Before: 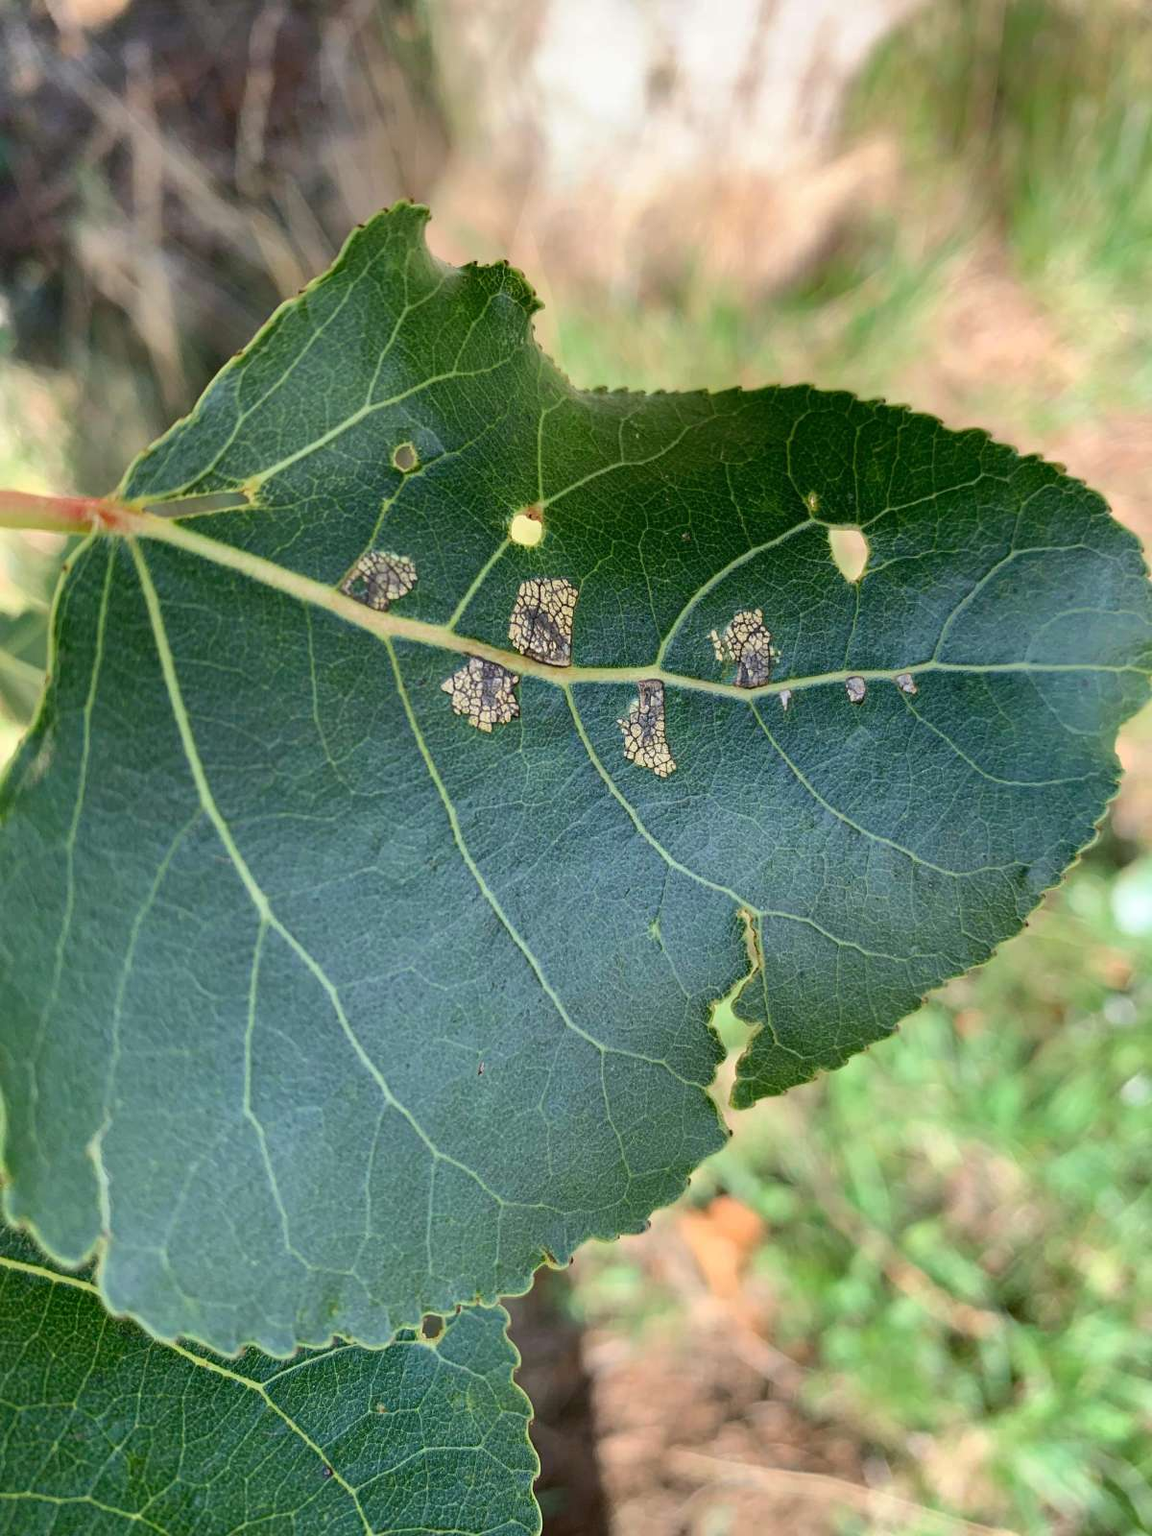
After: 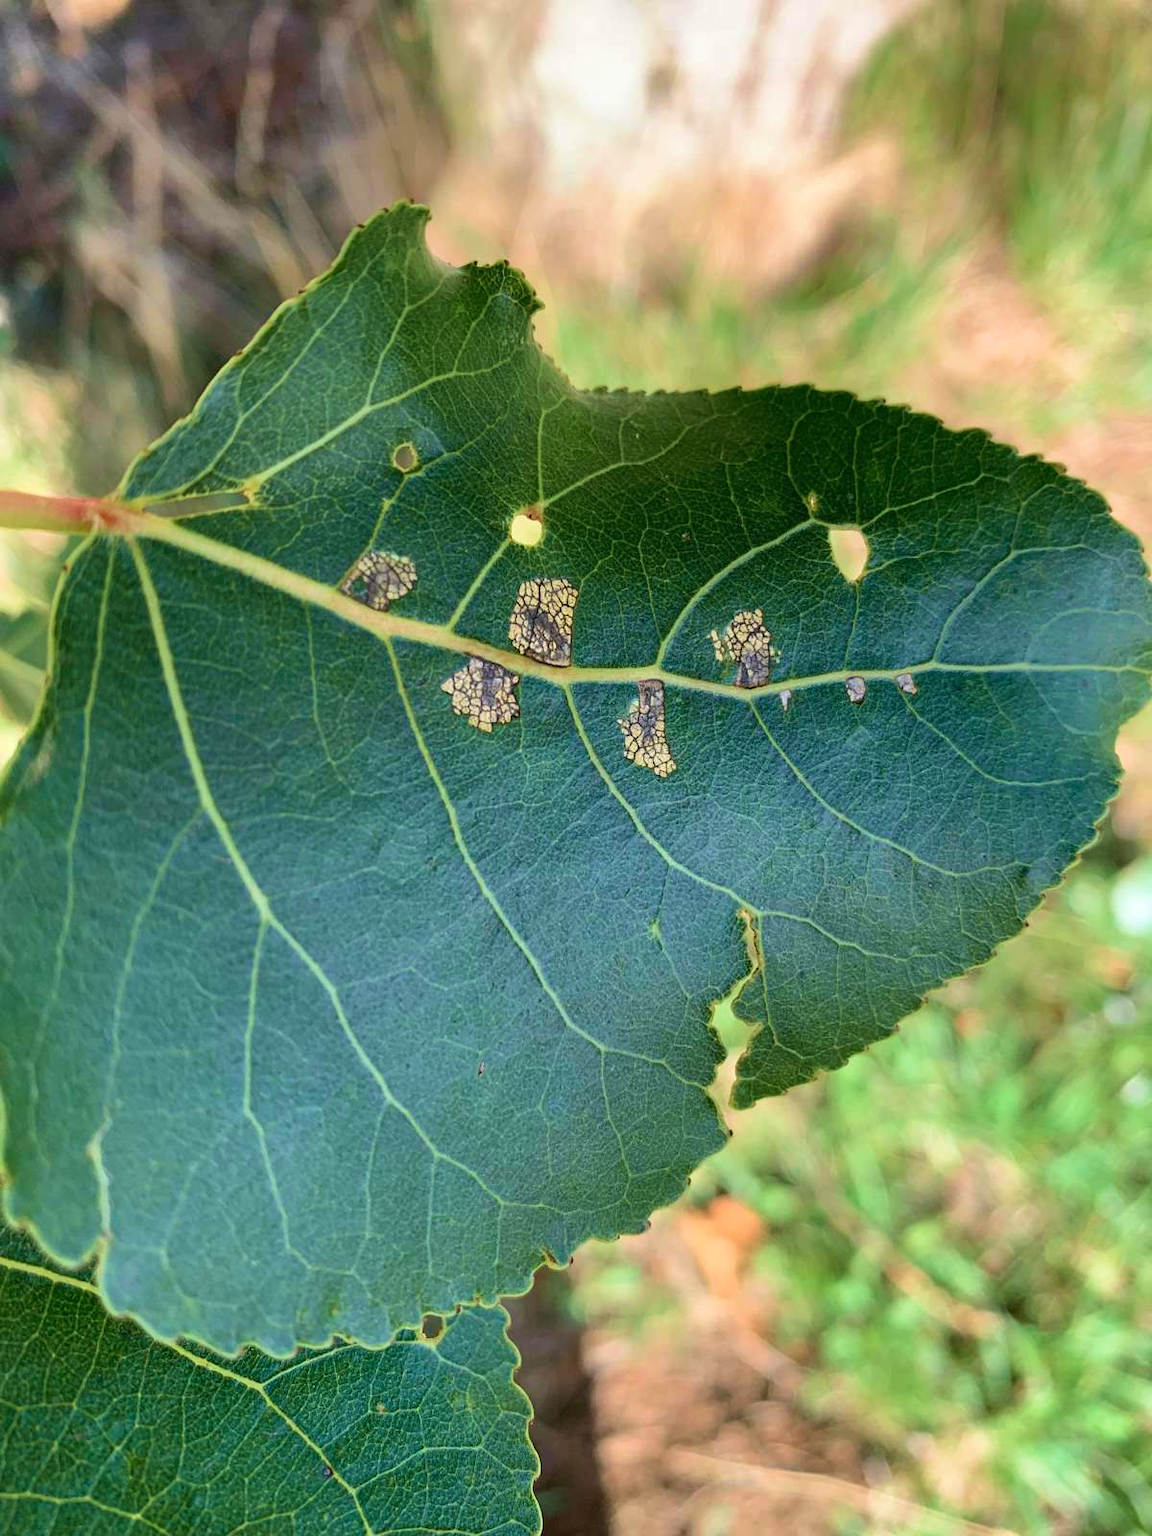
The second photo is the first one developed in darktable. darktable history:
velvia: strength 36.47%
